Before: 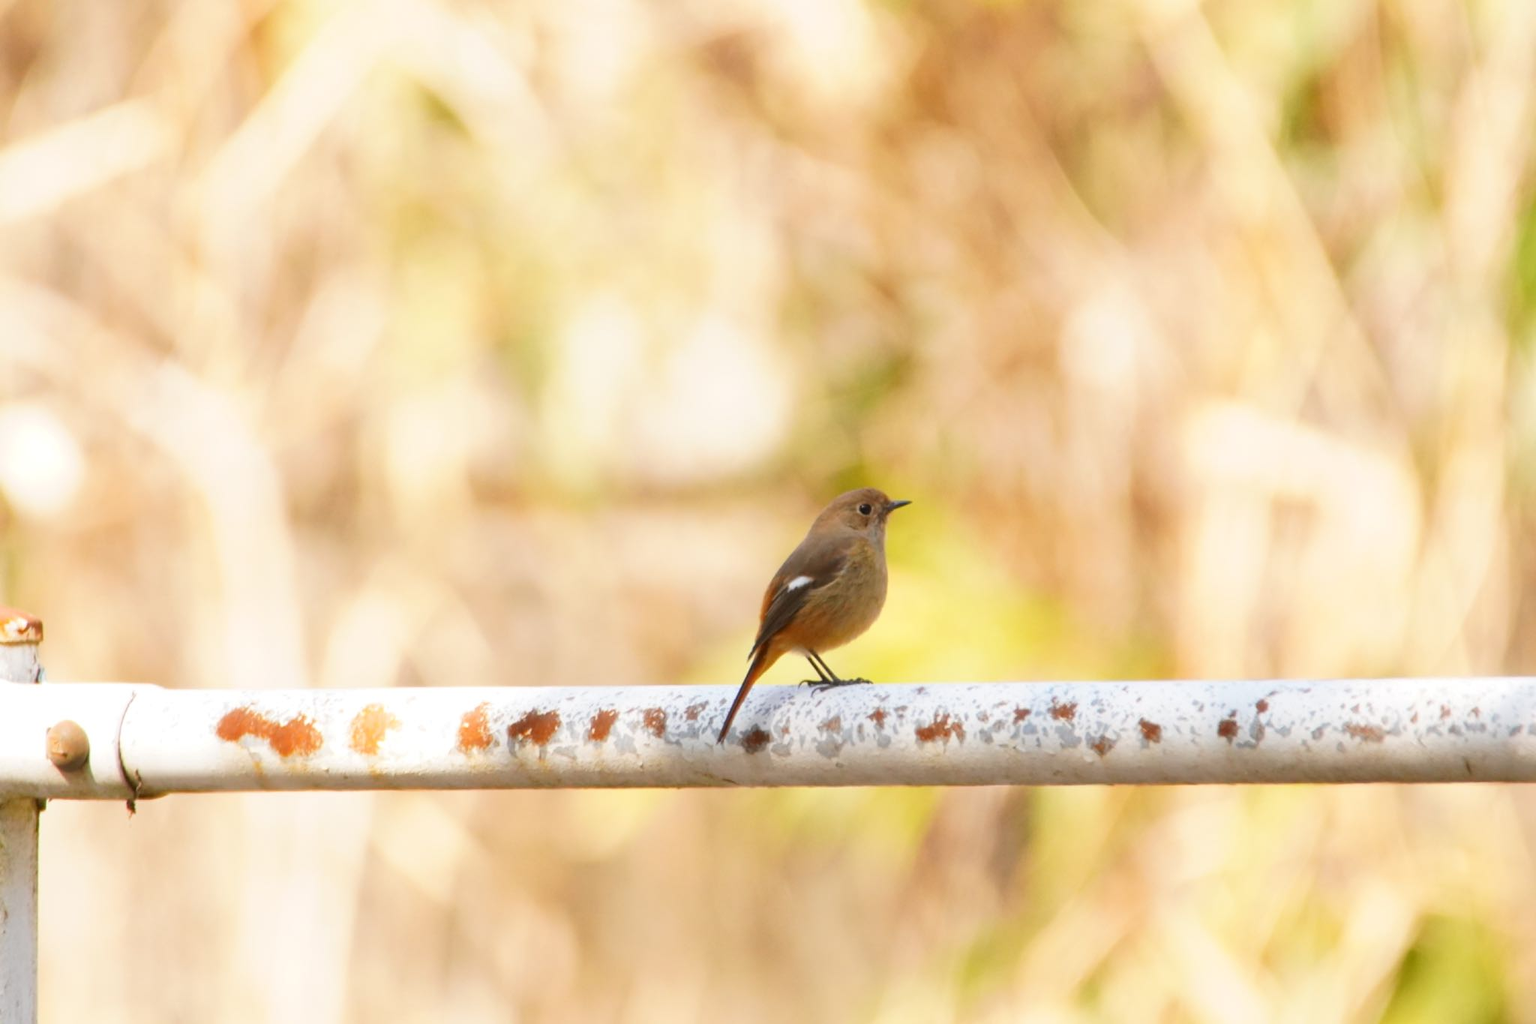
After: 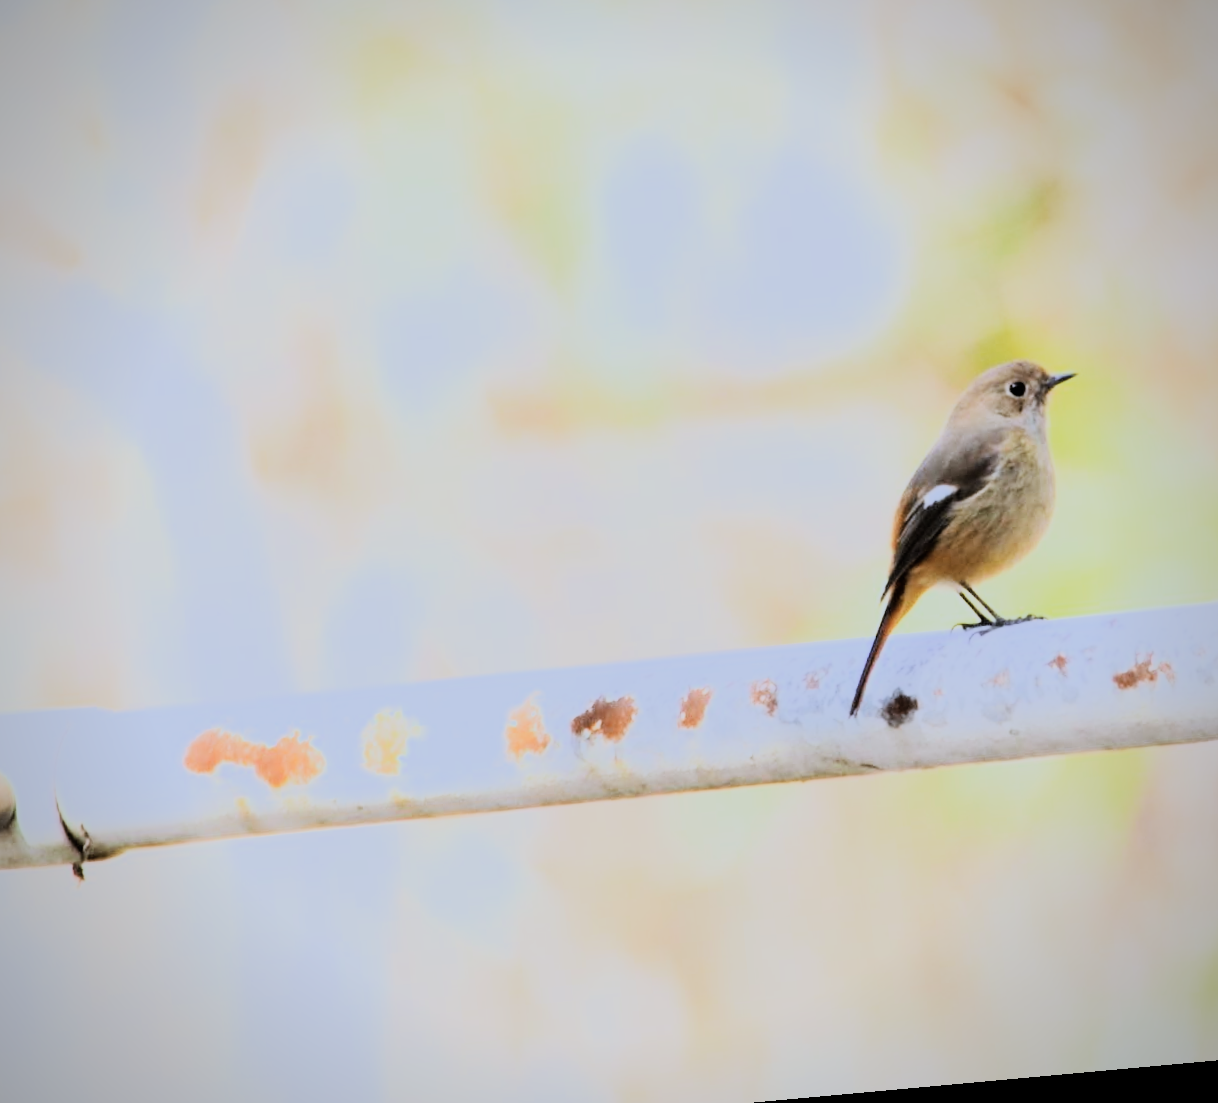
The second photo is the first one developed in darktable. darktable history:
vignetting: fall-off radius 60.92%
rgb curve: curves: ch0 [(0, 0) (0.21, 0.15) (0.24, 0.21) (0.5, 0.75) (0.75, 0.96) (0.89, 0.99) (1, 1)]; ch1 [(0, 0.02) (0.21, 0.13) (0.25, 0.2) (0.5, 0.67) (0.75, 0.9) (0.89, 0.97) (1, 1)]; ch2 [(0, 0.02) (0.21, 0.13) (0.25, 0.2) (0.5, 0.67) (0.75, 0.9) (0.89, 0.97) (1, 1)], compensate middle gray true
rotate and perspective: rotation -5.2°, automatic cropping off
color correction: saturation 0.8
crop: left 8.966%, top 23.852%, right 34.699%, bottom 4.703%
white balance: red 0.871, blue 1.249
filmic rgb: black relative exposure -7.65 EV, white relative exposure 4.56 EV, hardness 3.61
